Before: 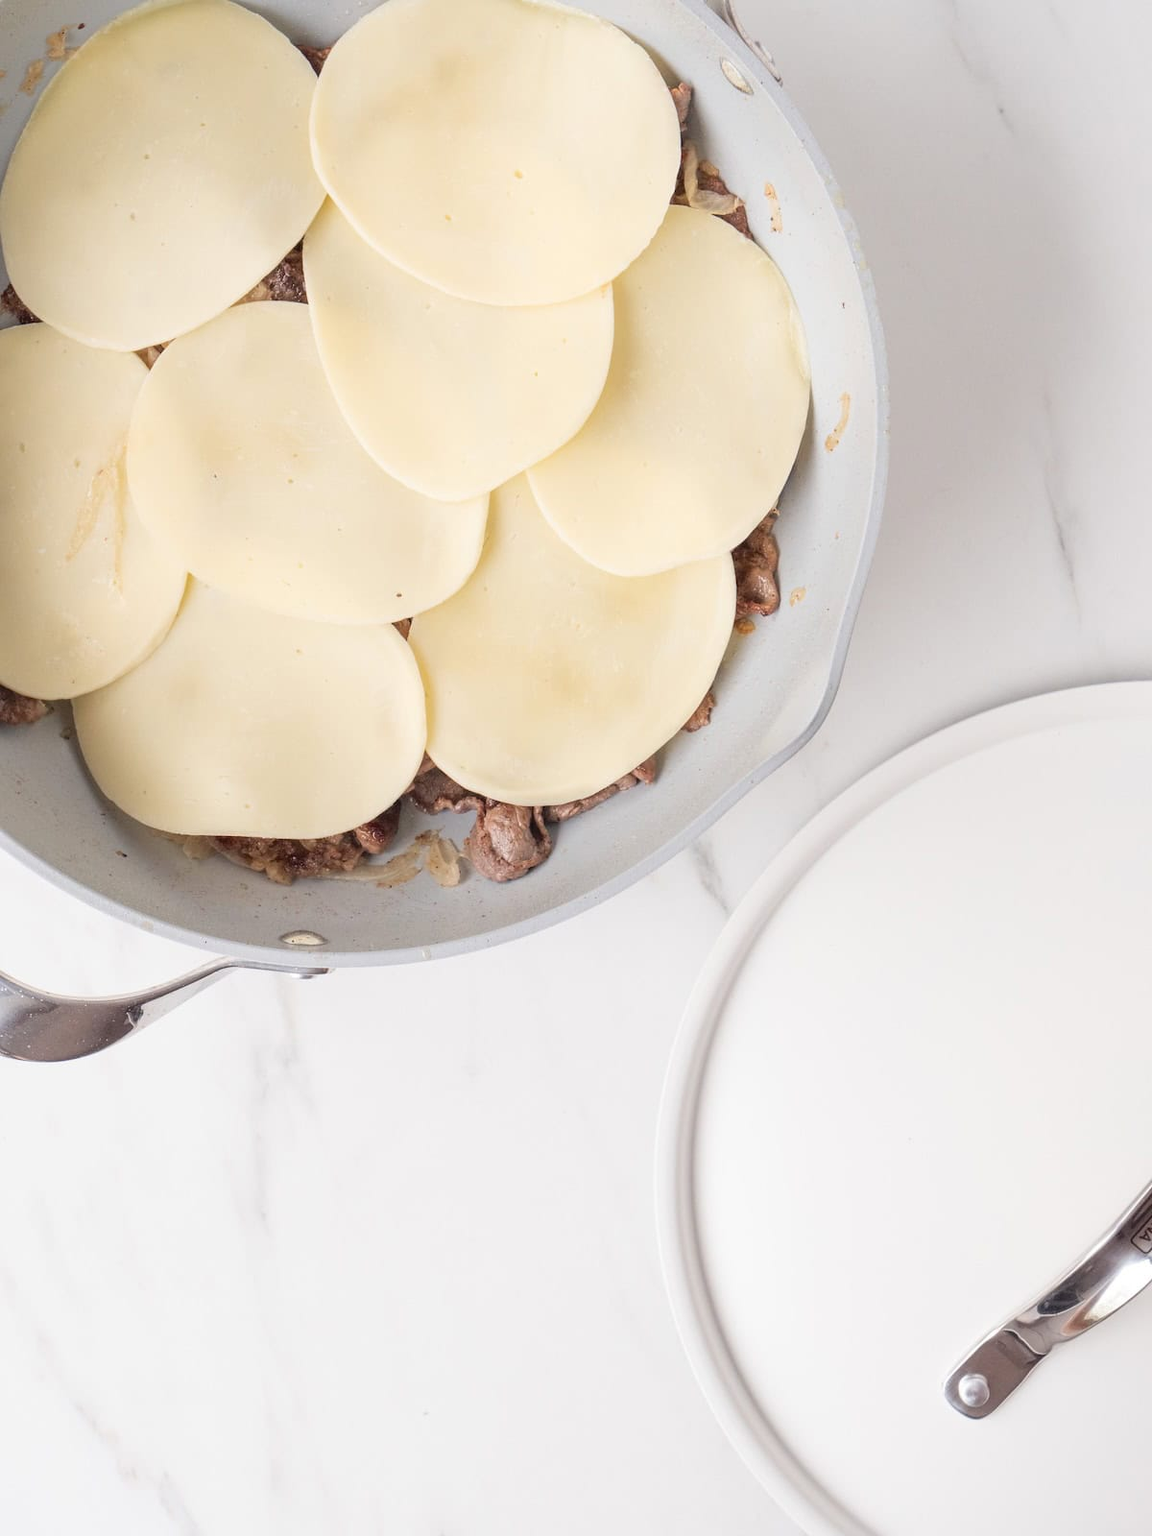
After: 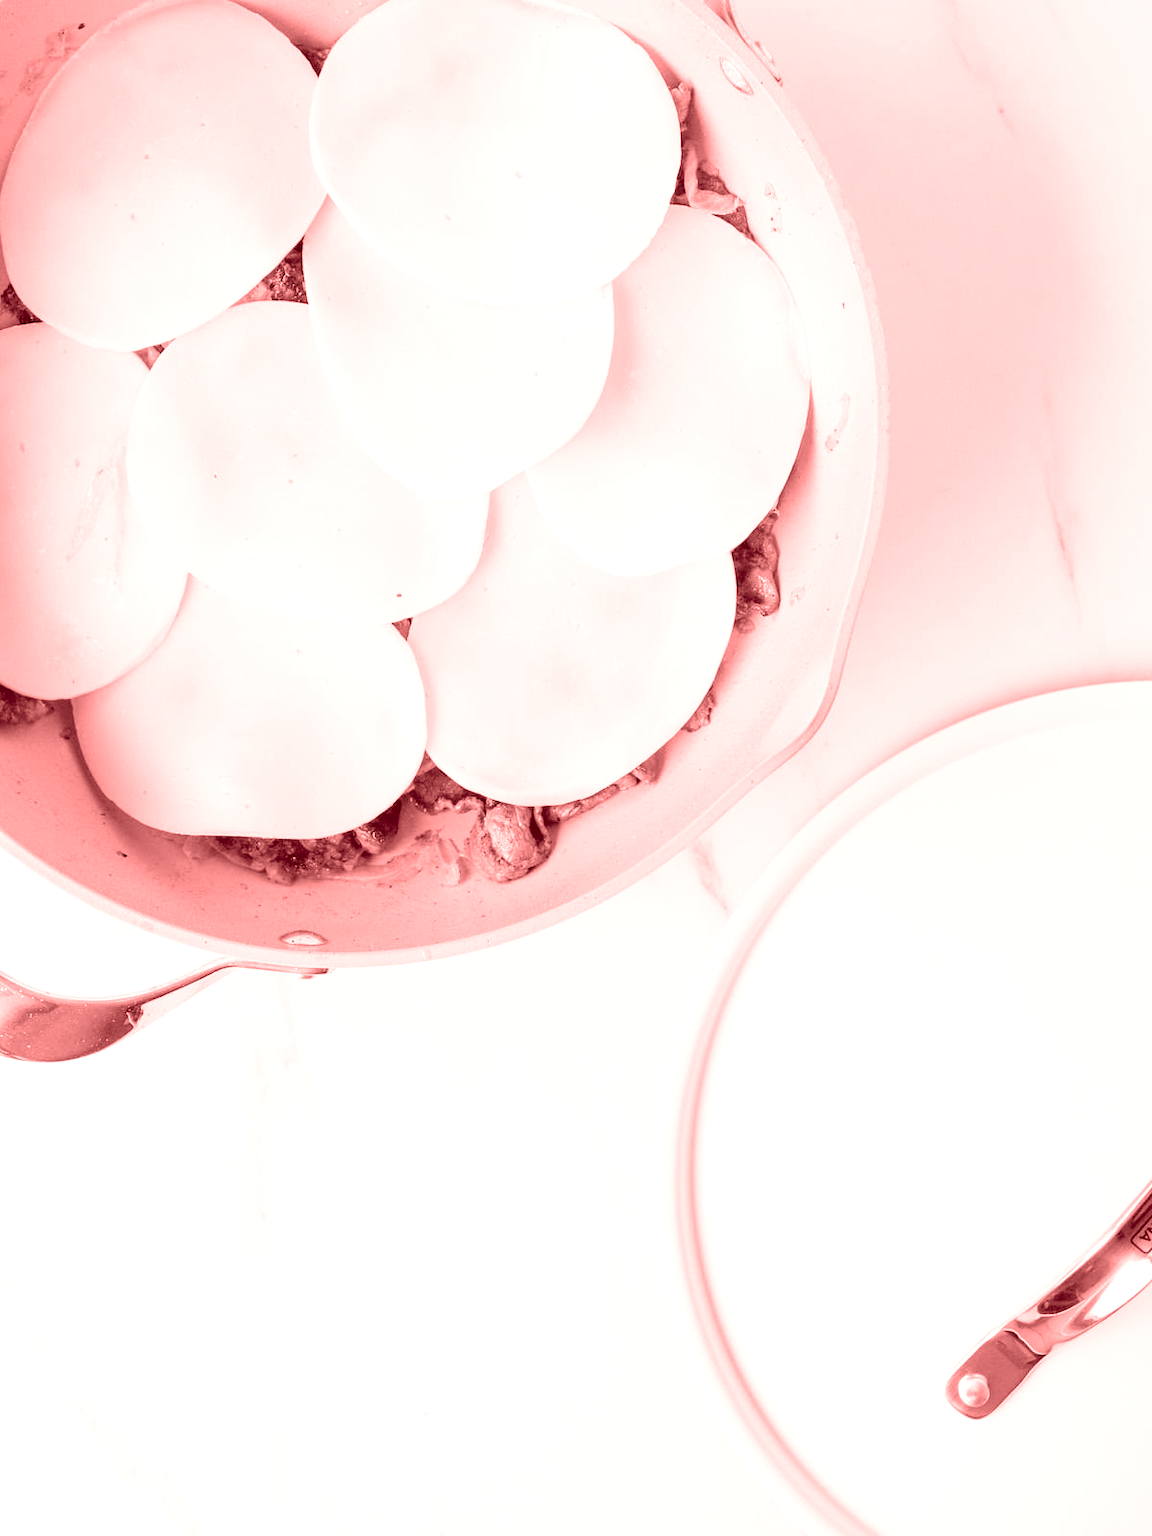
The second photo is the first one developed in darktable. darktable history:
filmic rgb: black relative exposure -8.7 EV, white relative exposure 2.7 EV, threshold 3 EV, target black luminance 0%, hardness 6.25, latitude 76.53%, contrast 1.326, shadows ↔ highlights balance -0.349%, preserve chrominance no, color science v4 (2020), enable highlight reconstruction true
colorize: saturation 60%, source mix 100%
